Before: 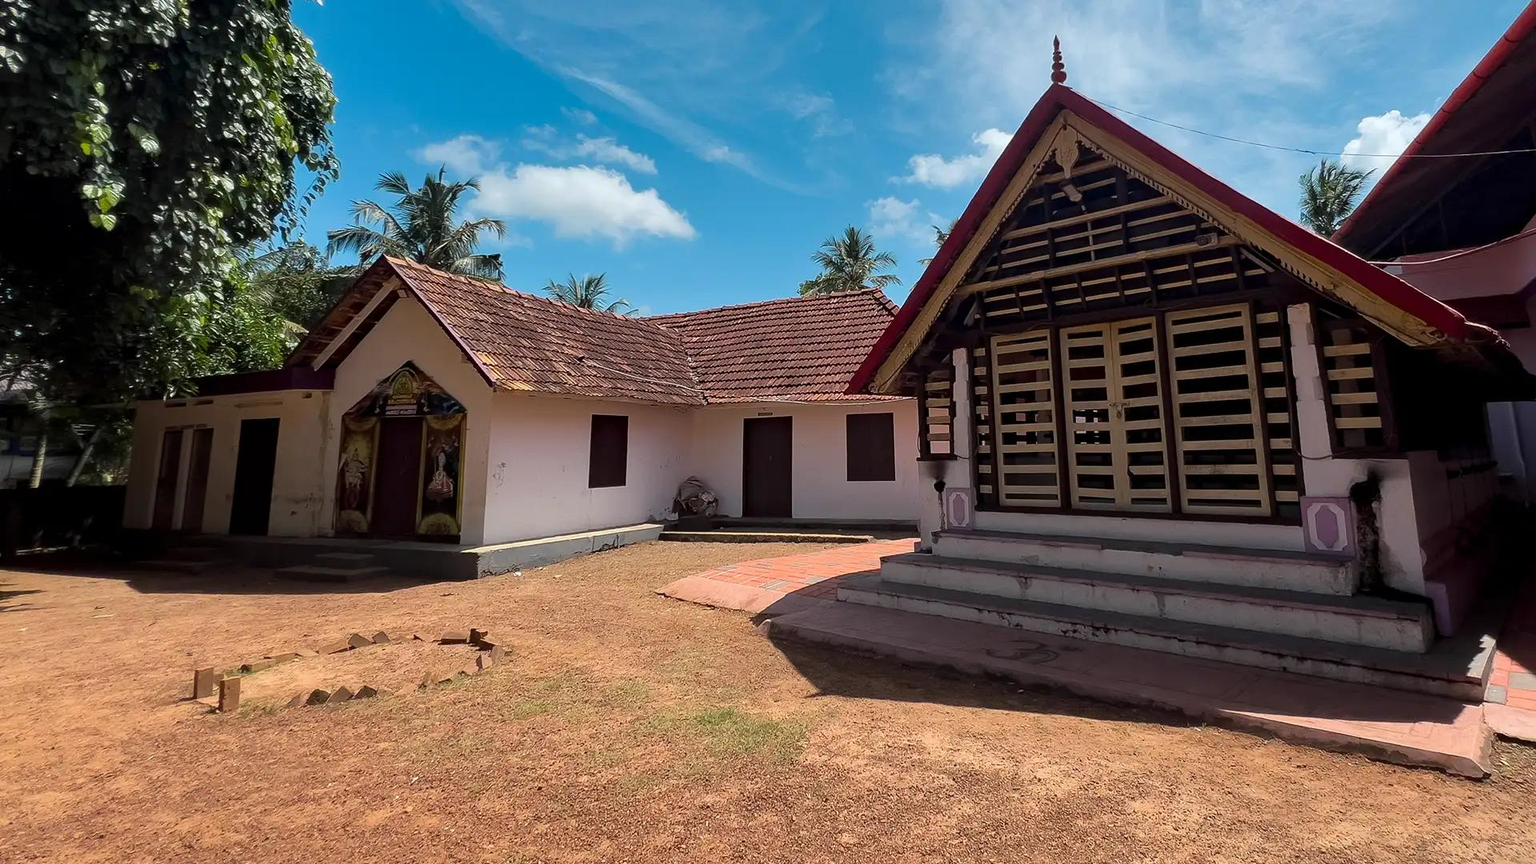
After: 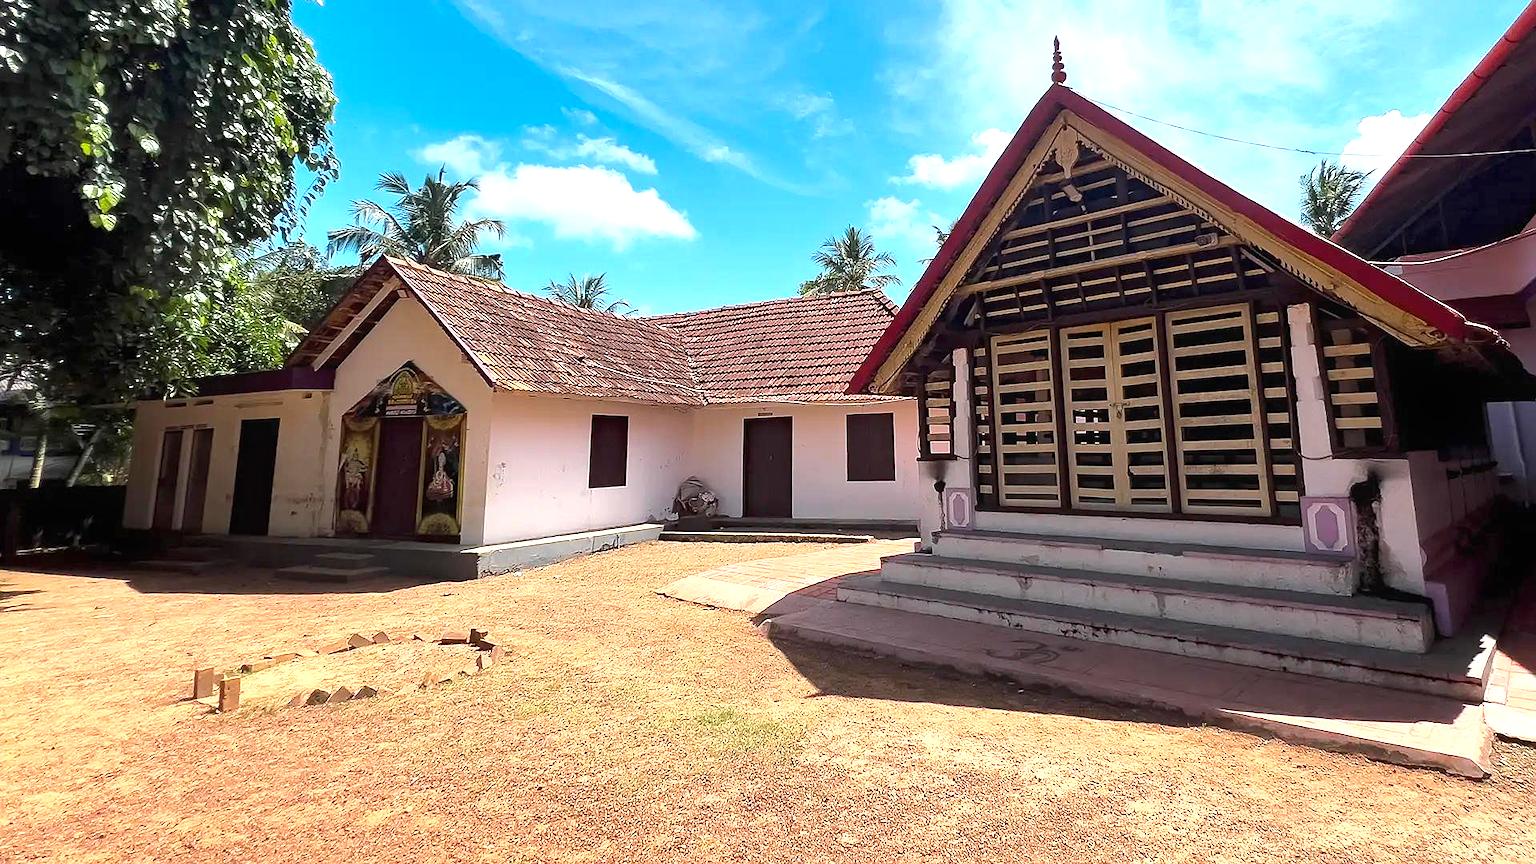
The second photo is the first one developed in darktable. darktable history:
contrast equalizer: octaves 7, y [[0.5, 0.5, 0.468, 0.5, 0.5, 0.5], [0.5 ×6], [0.5 ×6], [0 ×6], [0 ×6]]
sharpen: radius 1.016
exposure: black level correction 0, exposure 1.199 EV, compensate exposure bias true, compensate highlight preservation false
shadows and highlights: radius 128.32, shadows 21.06, highlights -23.07, low approximation 0.01
